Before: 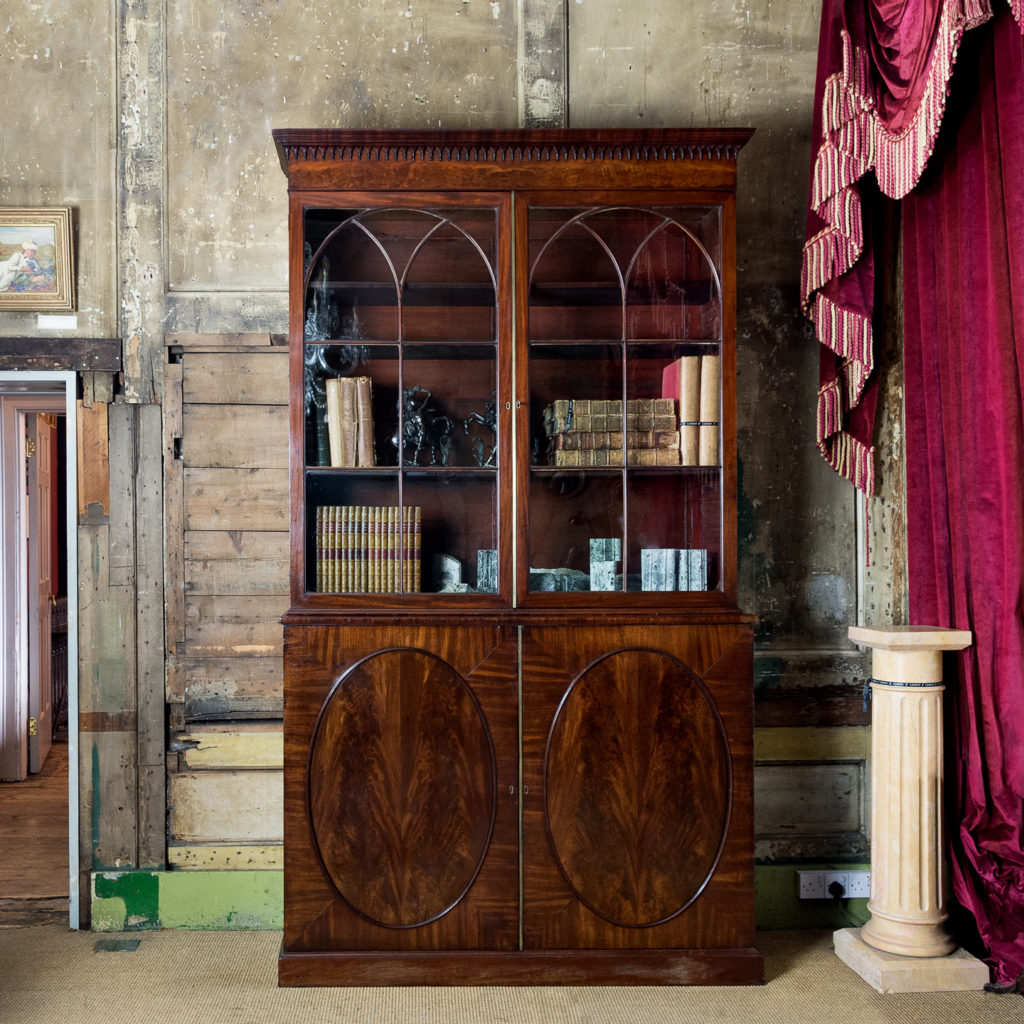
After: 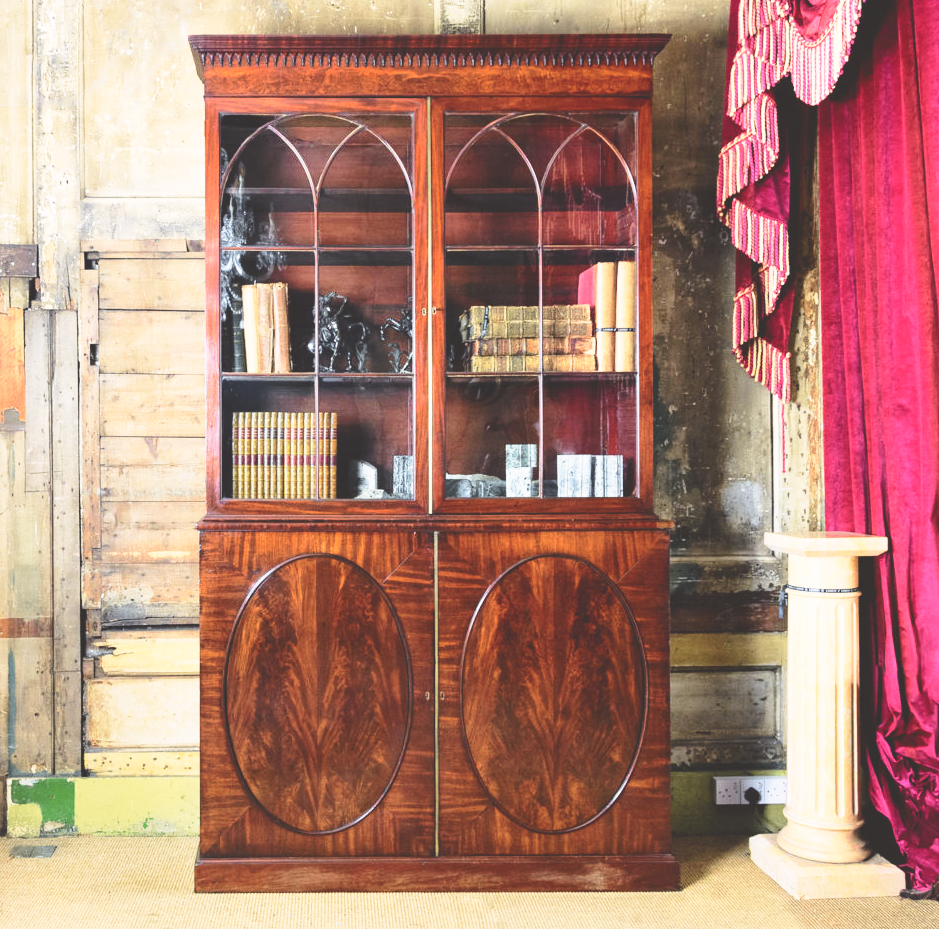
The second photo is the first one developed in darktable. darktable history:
crop and rotate: left 8.262%, top 9.226%
exposure: black level correction -0.025, exposure -0.117 EV, compensate highlight preservation false
tone curve: curves: ch0 [(0, 0) (0.239, 0.248) (0.508, 0.606) (0.828, 0.878) (1, 1)]; ch1 [(0, 0) (0.401, 0.42) (0.442, 0.47) (0.492, 0.498) (0.511, 0.516) (0.555, 0.586) (0.681, 0.739) (1, 1)]; ch2 [(0, 0) (0.411, 0.433) (0.5, 0.504) (0.545, 0.574) (1, 1)], color space Lab, independent channels, preserve colors none
base curve: curves: ch0 [(0, 0) (0.012, 0.01) (0.073, 0.168) (0.31, 0.711) (0.645, 0.957) (1, 1)], preserve colors none
